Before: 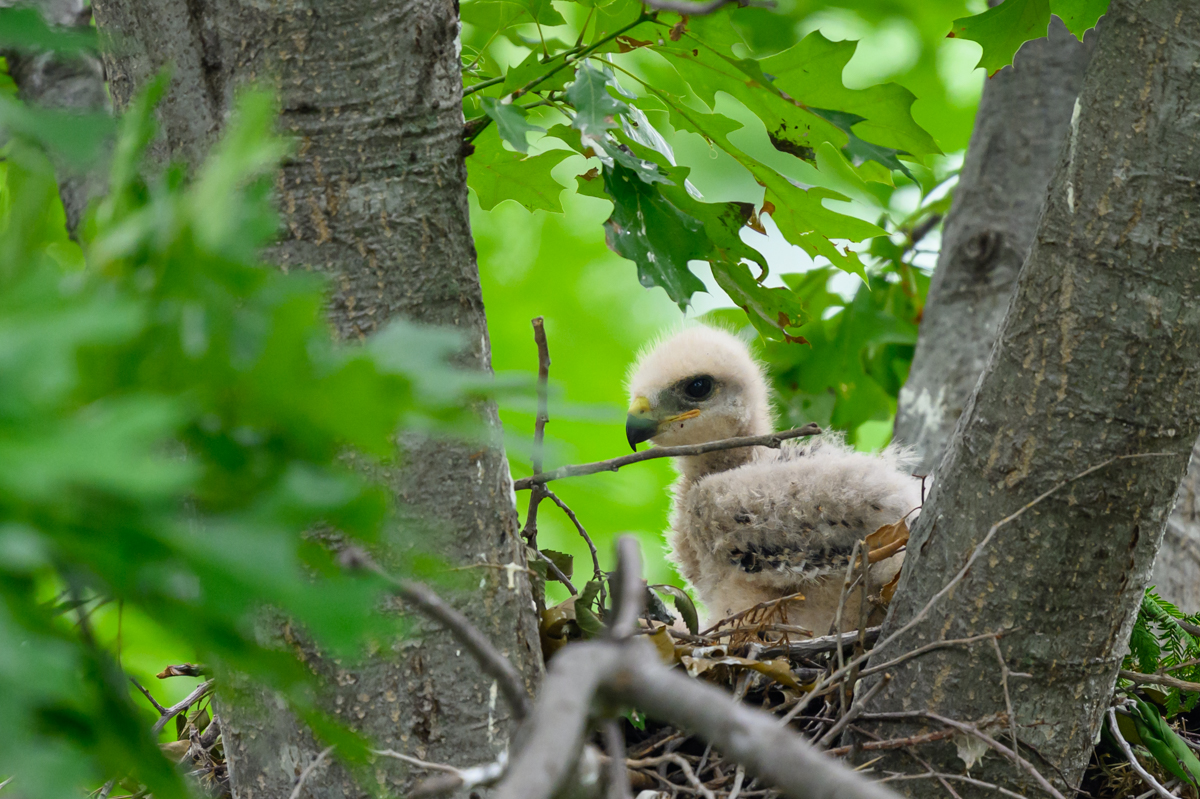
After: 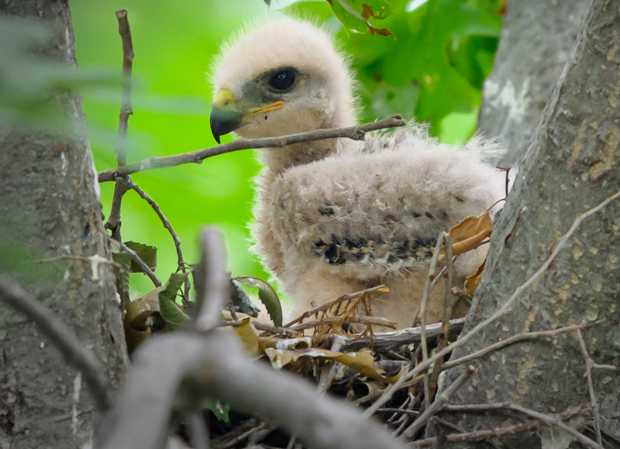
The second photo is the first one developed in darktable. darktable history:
vignetting: center (0.217, -0.242), automatic ratio true, unbound false
crop: left 34.683%, top 38.571%, right 13.581%, bottom 5.19%
tone equalizer: -7 EV 0.143 EV, -6 EV 0.592 EV, -5 EV 1.14 EV, -4 EV 1.32 EV, -3 EV 1.17 EV, -2 EV 0.6 EV, -1 EV 0.168 EV, smoothing diameter 24.87%, edges refinement/feathering 12.31, preserve details guided filter
exposure: compensate highlight preservation false
